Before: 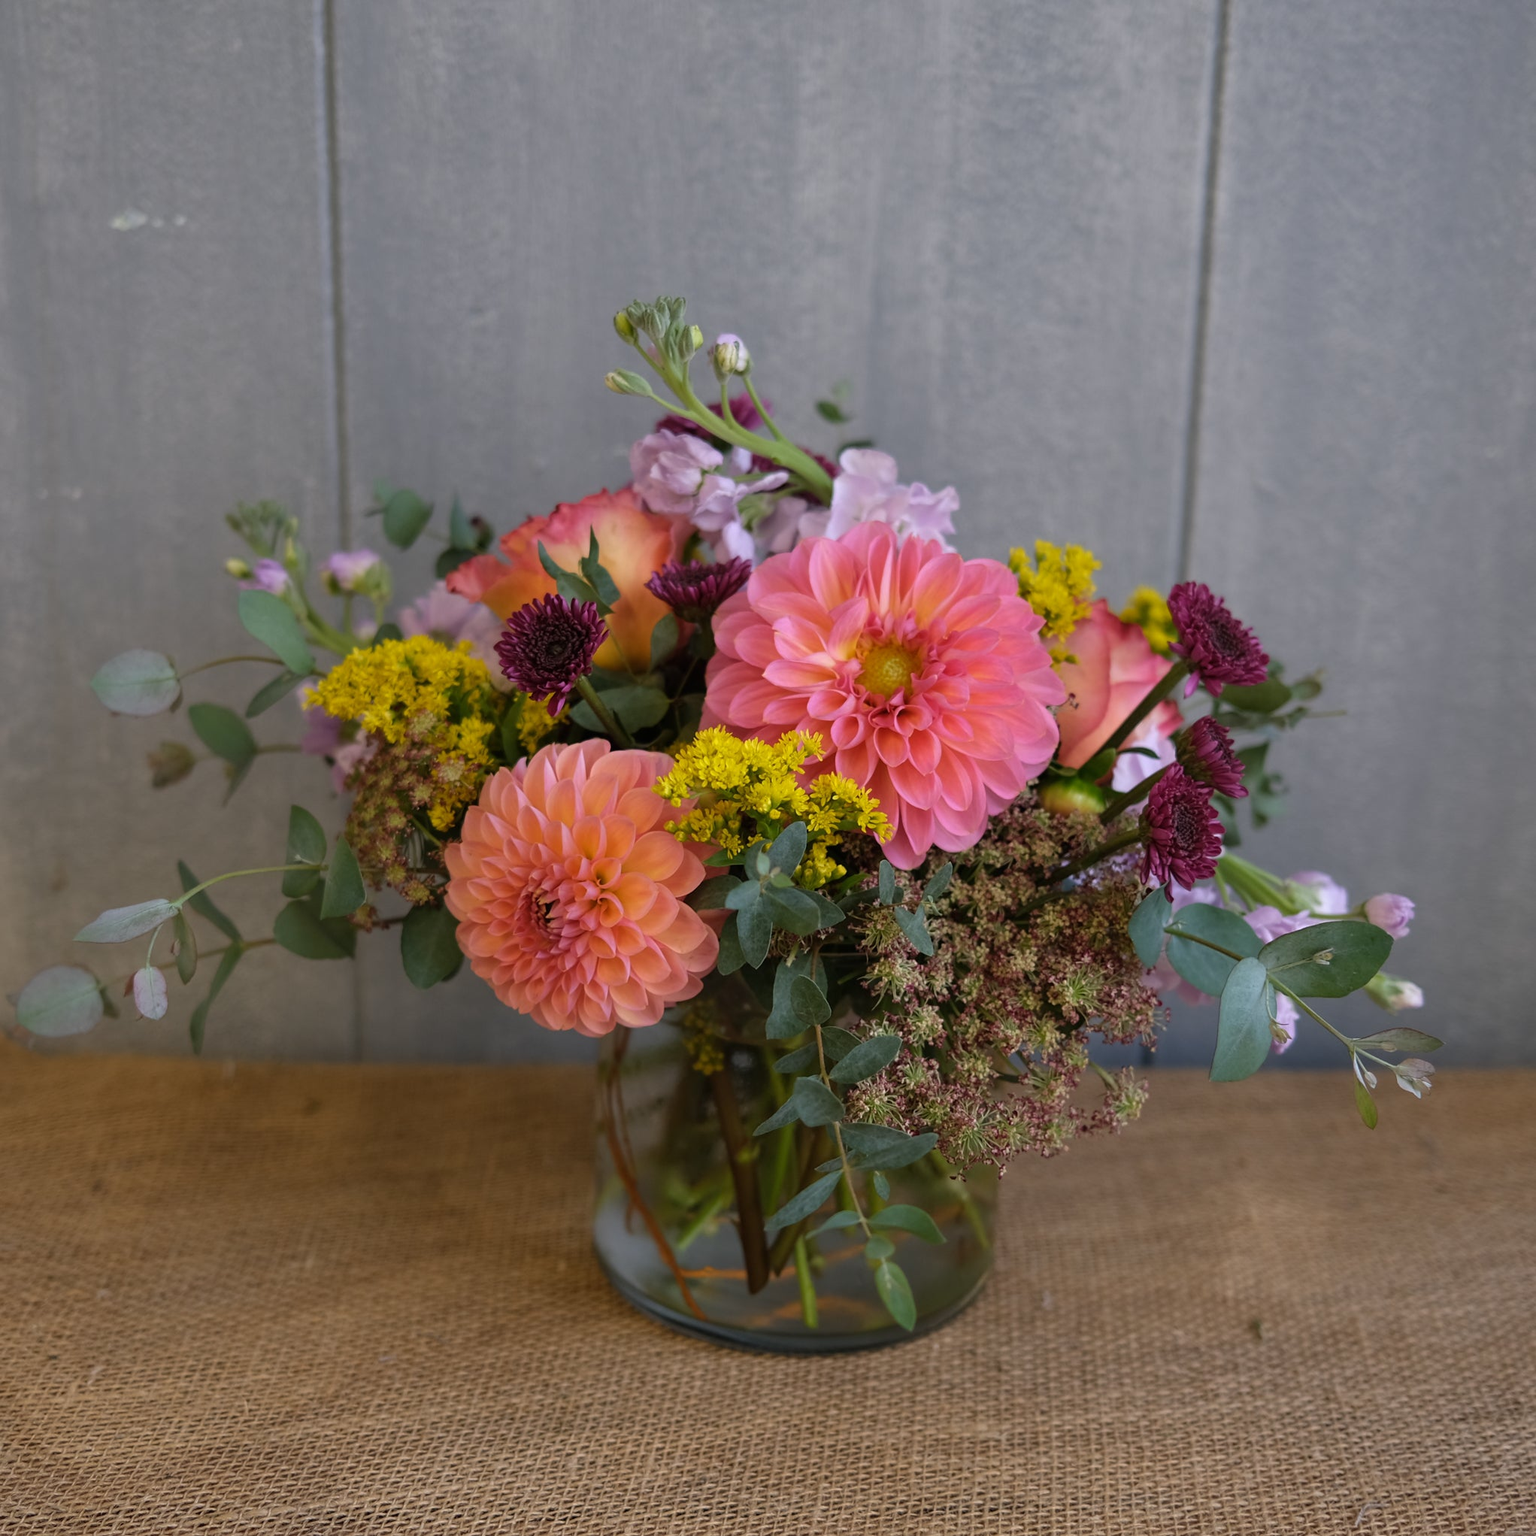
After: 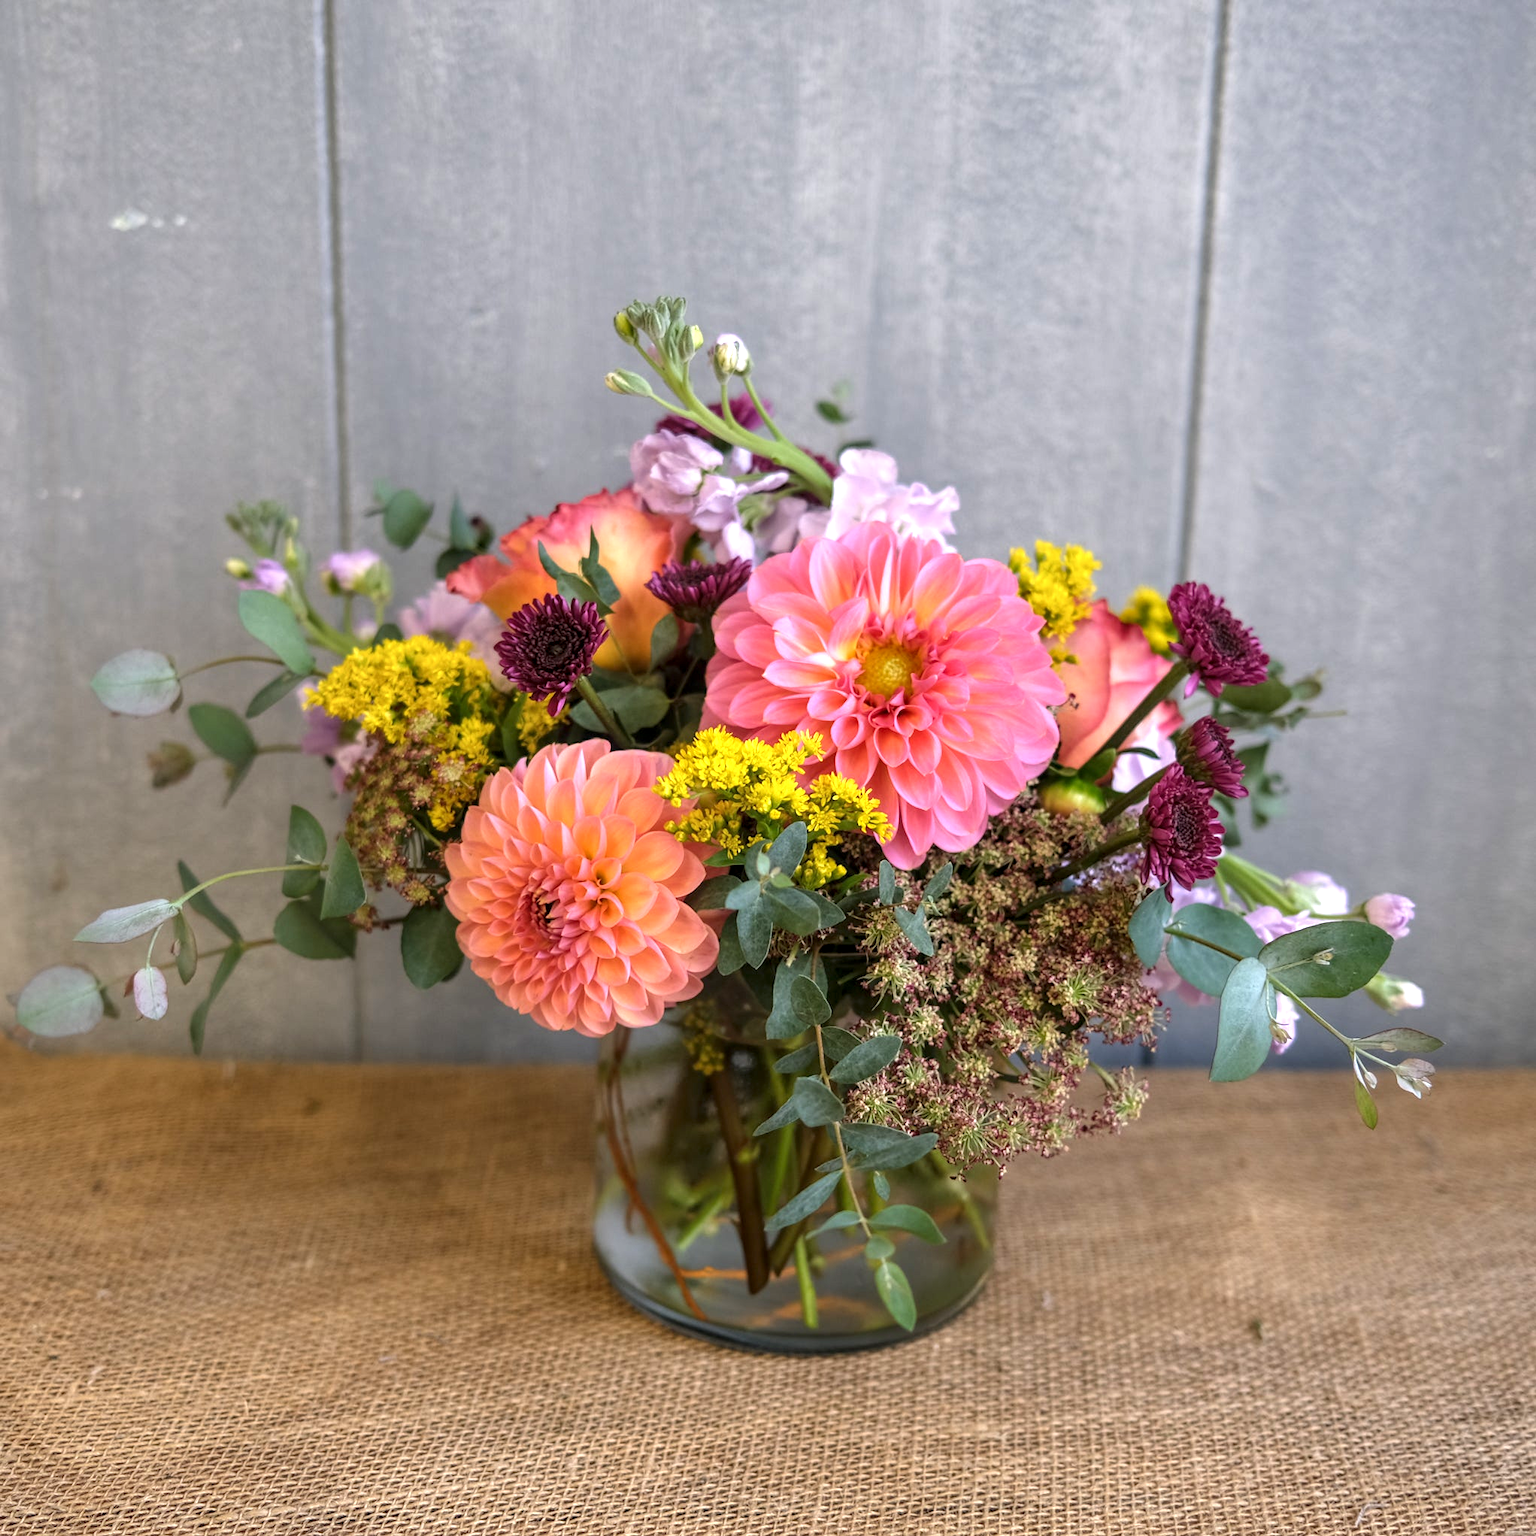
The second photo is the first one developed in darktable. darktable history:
local contrast: detail 130%
exposure: black level correction 0, exposure 0.947 EV, compensate highlight preservation false
